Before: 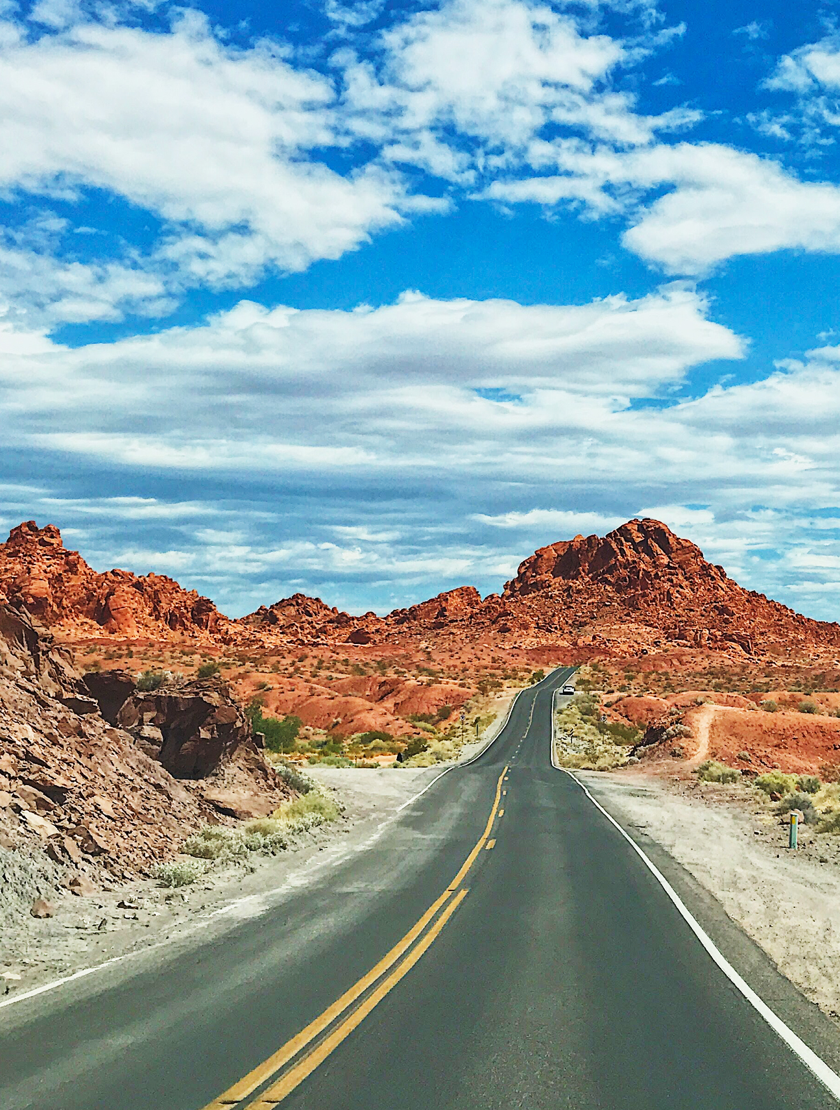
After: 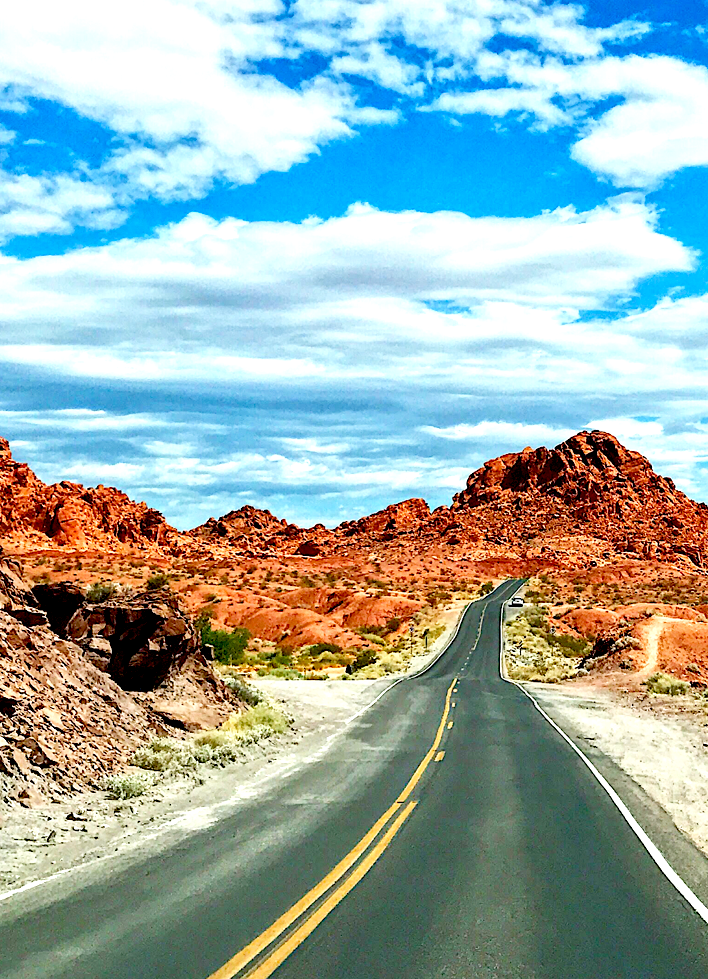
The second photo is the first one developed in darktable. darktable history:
exposure: black level correction 0.038, exposure 0.499 EV, compensate highlight preservation false
crop: left 6.109%, top 7.936%, right 9.544%, bottom 3.794%
